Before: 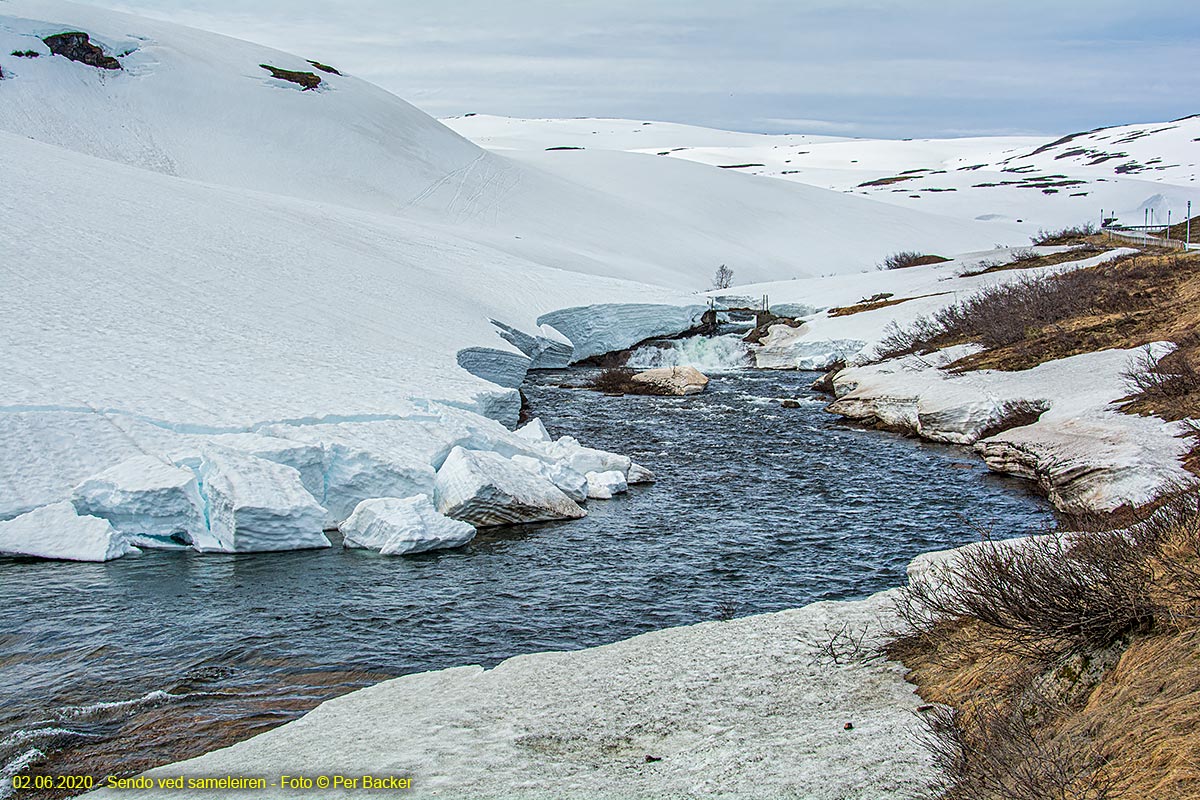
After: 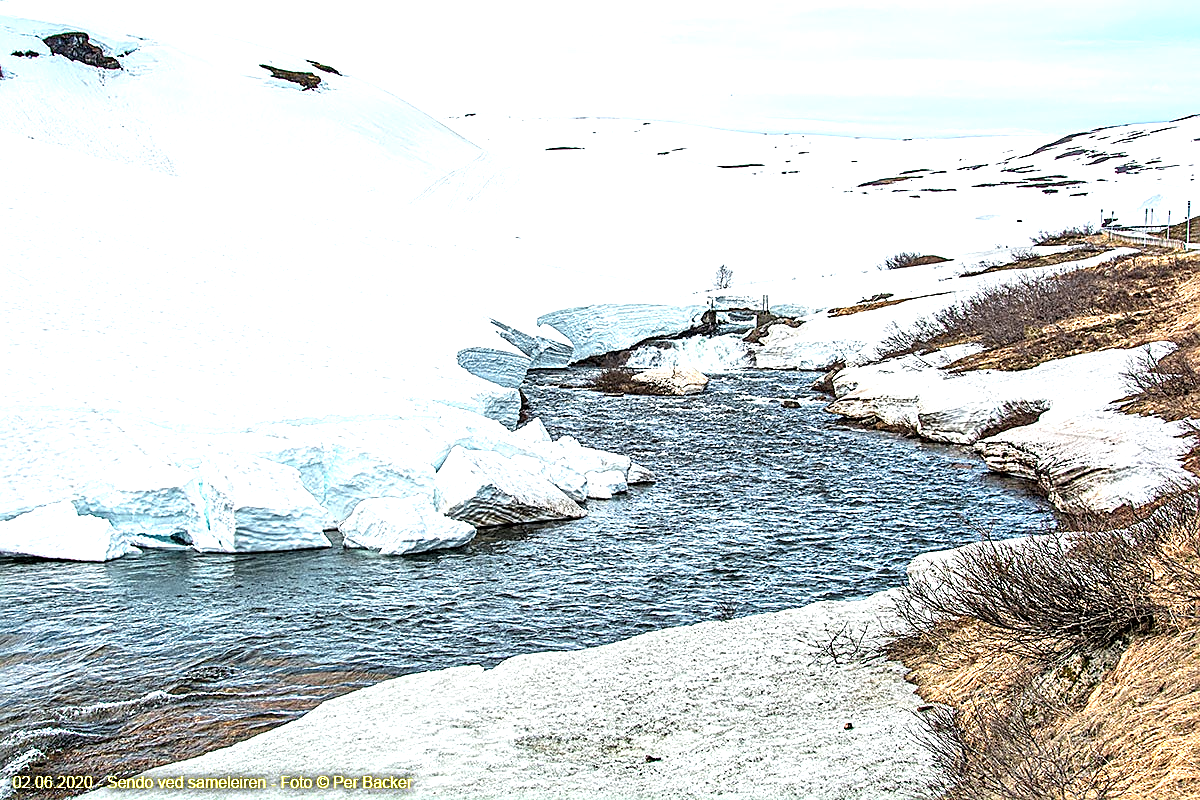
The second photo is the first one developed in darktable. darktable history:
color zones: curves: ch0 [(0.018, 0.548) (0.197, 0.654) (0.425, 0.447) (0.605, 0.658) (0.732, 0.579)]; ch1 [(0.105, 0.531) (0.224, 0.531) (0.386, 0.39) (0.618, 0.456) (0.732, 0.456) (0.956, 0.421)]; ch2 [(0.039, 0.583) (0.215, 0.465) (0.399, 0.544) (0.465, 0.548) (0.614, 0.447) (0.724, 0.43) (0.882, 0.623) (0.956, 0.632)]
exposure: black level correction 0, exposure 0.952 EV, compensate highlight preservation false
sharpen: amount 0.485
